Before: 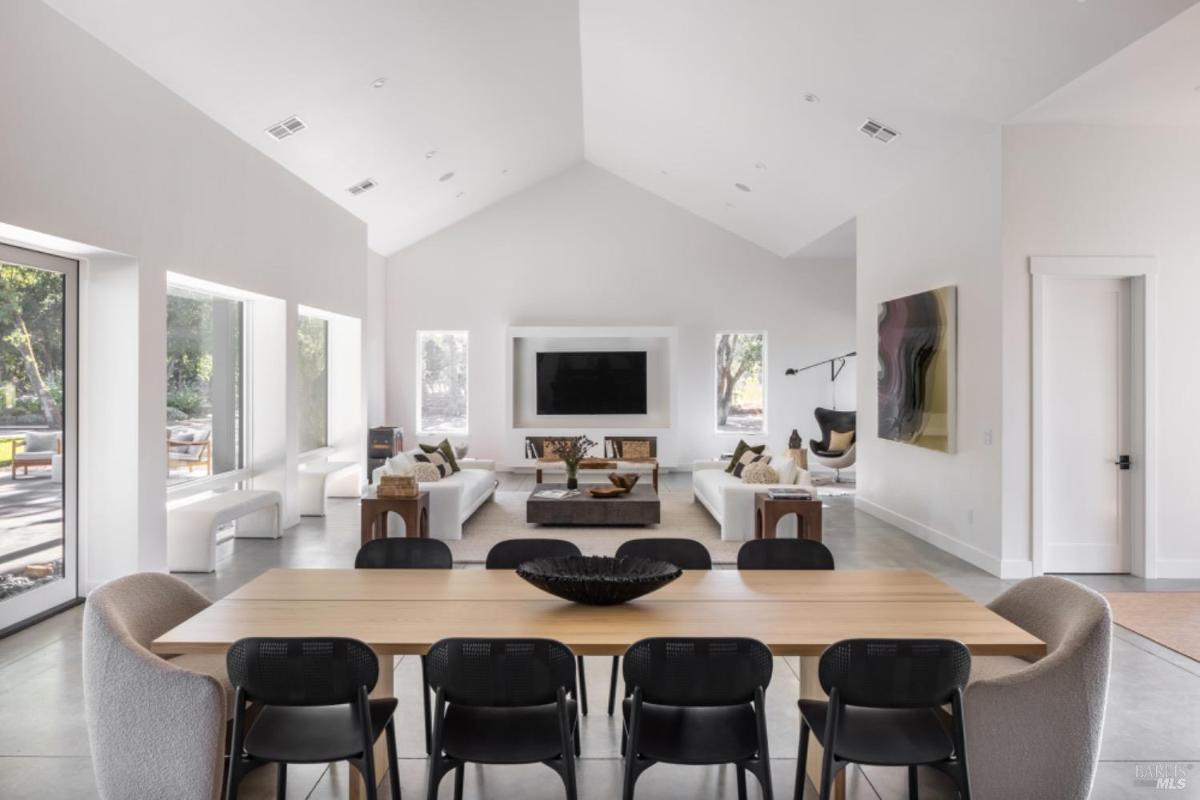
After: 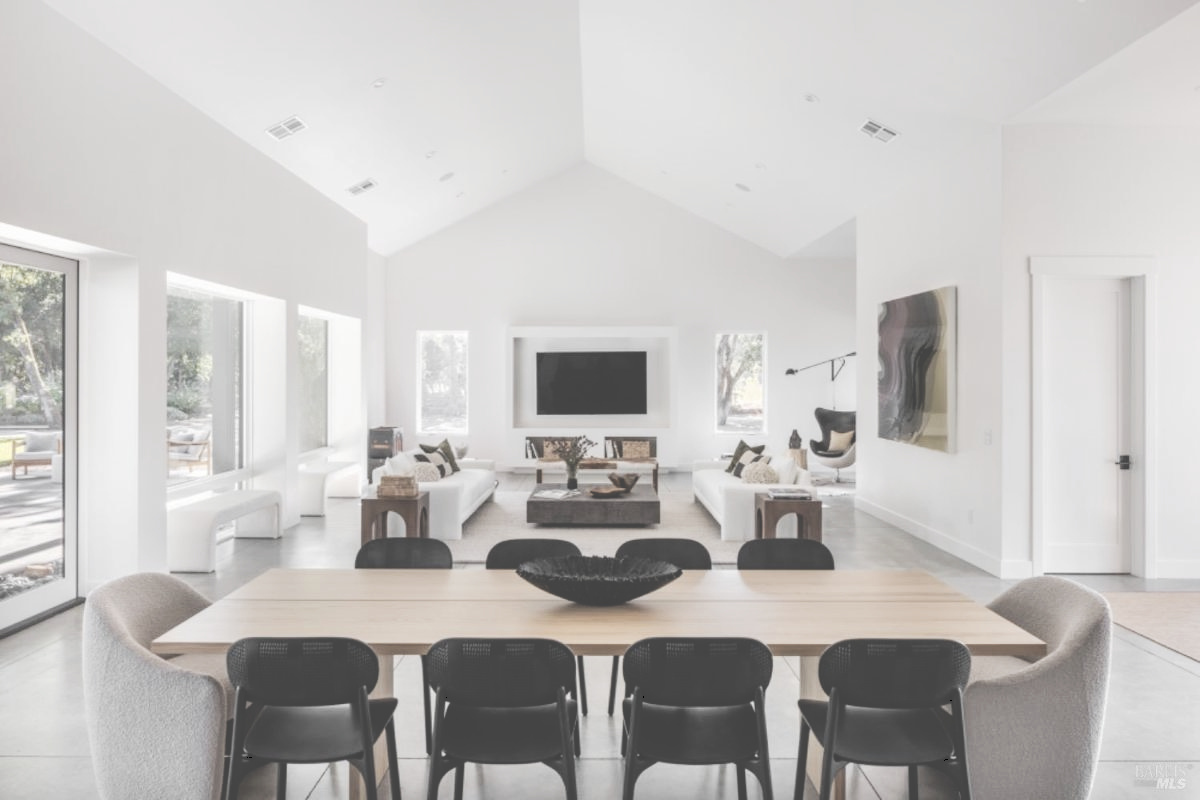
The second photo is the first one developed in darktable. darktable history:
contrast brightness saturation: brightness 0.18, saturation -0.5
tone curve: curves: ch0 [(0, 0) (0.003, 0.273) (0.011, 0.276) (0.025, 0.276) (0.044, 0.28) (0.069, 0.283) (0.1, 0.288) (0.136, 0.293) (0.177, 0.302) (0.224, 0.321) (0.277, 0.349) (0.335, 0.393) (0.399, 0.448) (0.468, 0.51) (0.543, 0.589) (0.623, 0.677) (0.709, 0.761) (0.801, 0.839) (0.898, 0.909) (1, 1)], preserve colors none
